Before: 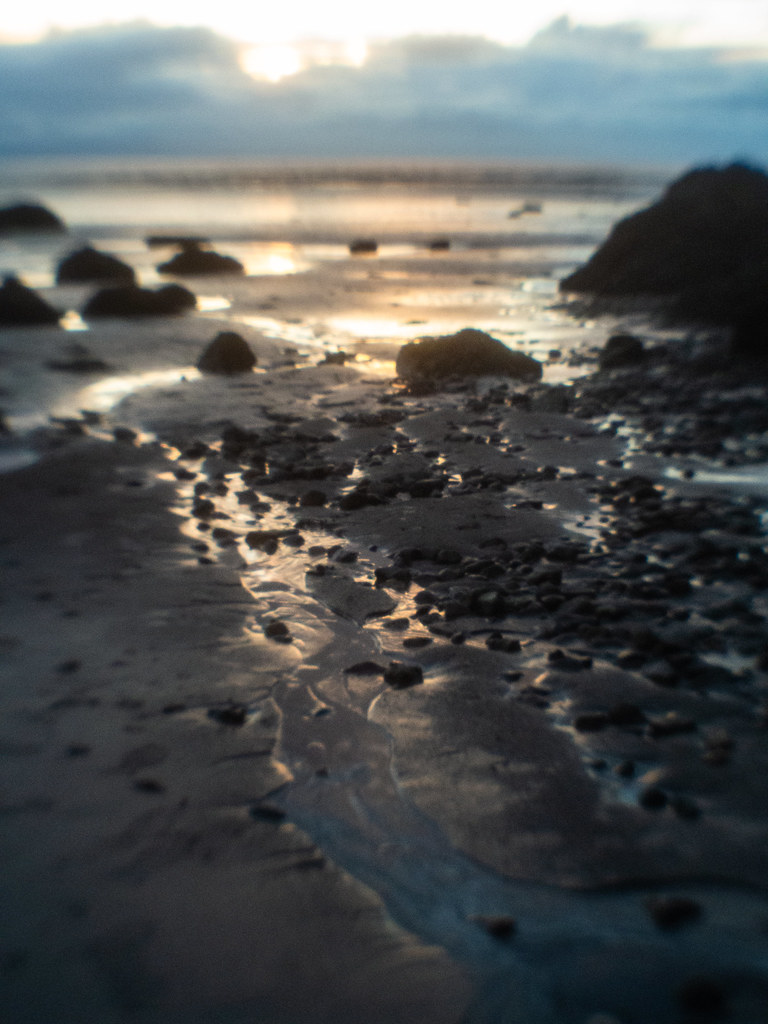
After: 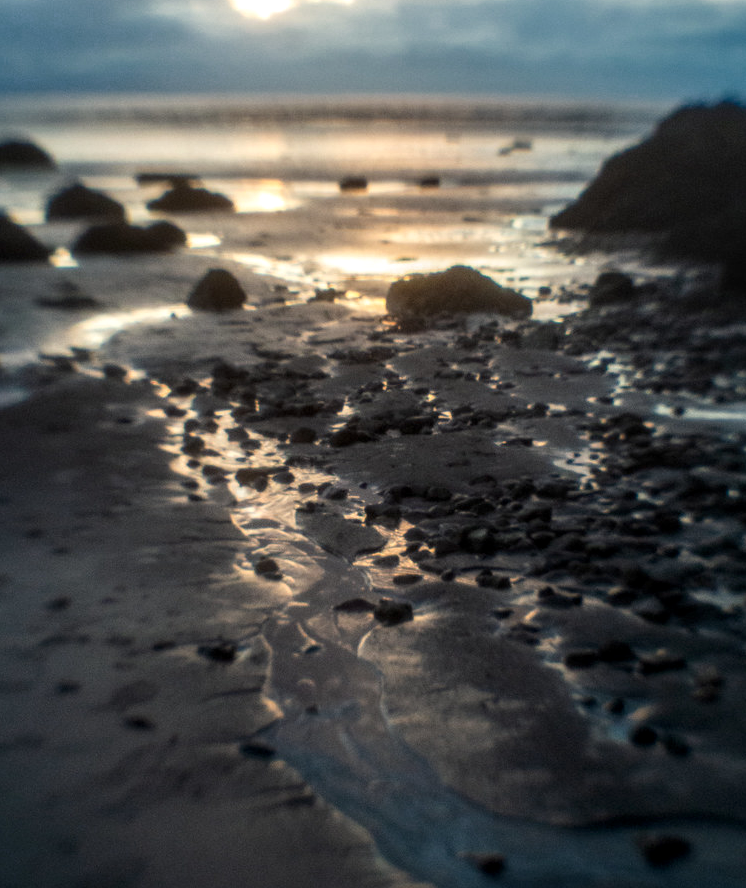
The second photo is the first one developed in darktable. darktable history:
local contrast: on, module defaults
crop: left 1.414%, top 6.19%, right 1.409%, bottom 7.061%
color zones: curves: ch0 [(0.25, 0.5) (0.636, 0.25) (0.75, 0.5)]
